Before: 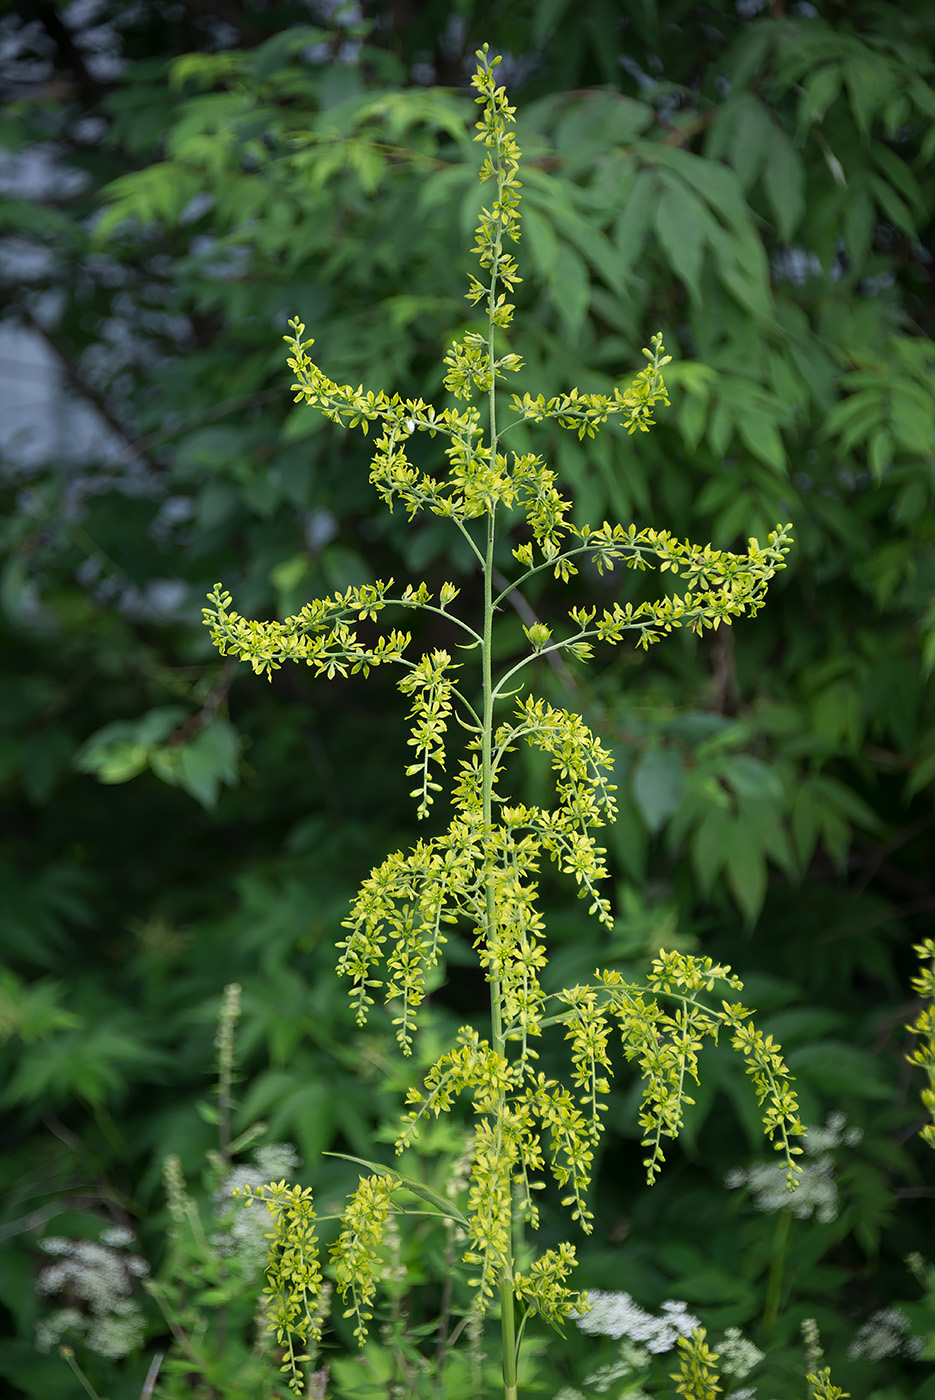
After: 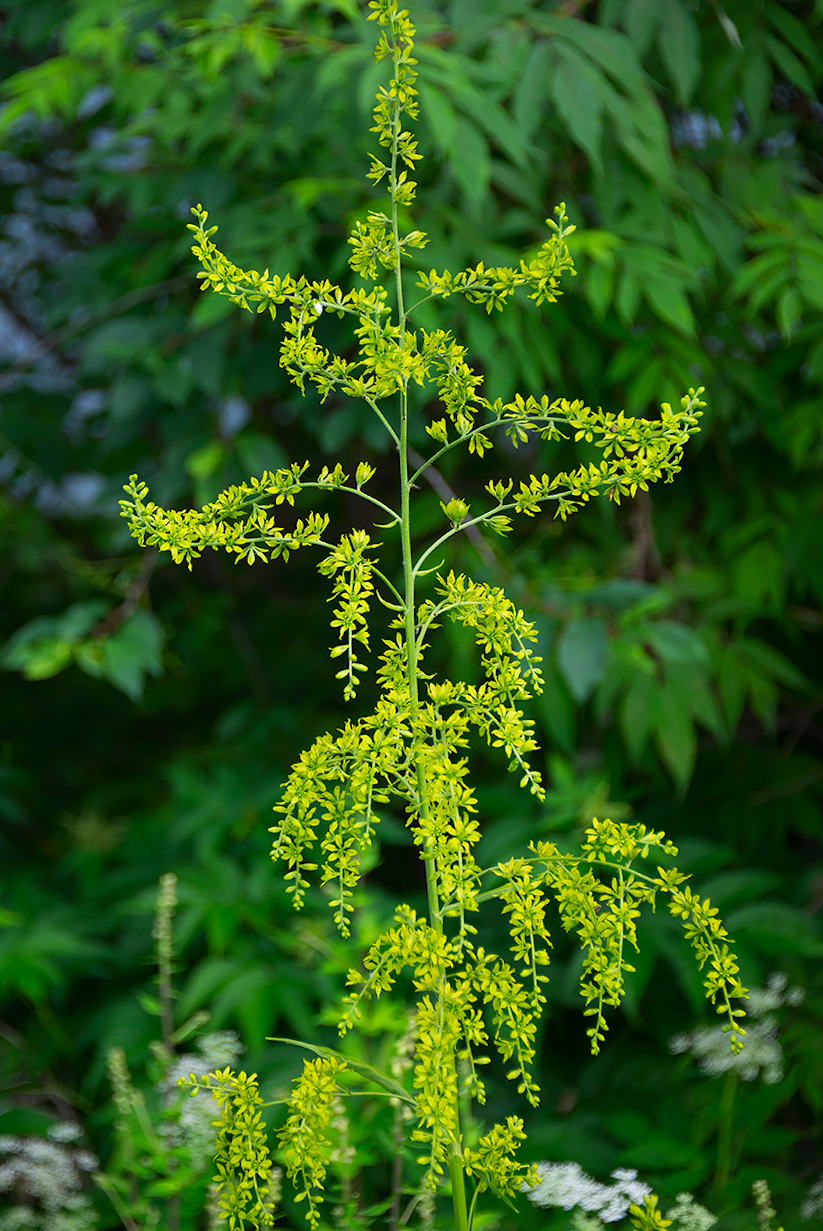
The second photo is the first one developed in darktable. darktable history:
crop and rotate: angle 2.8°, left 5.556%, top 5.699%
contrast brightness saturation: saturation 0.487
